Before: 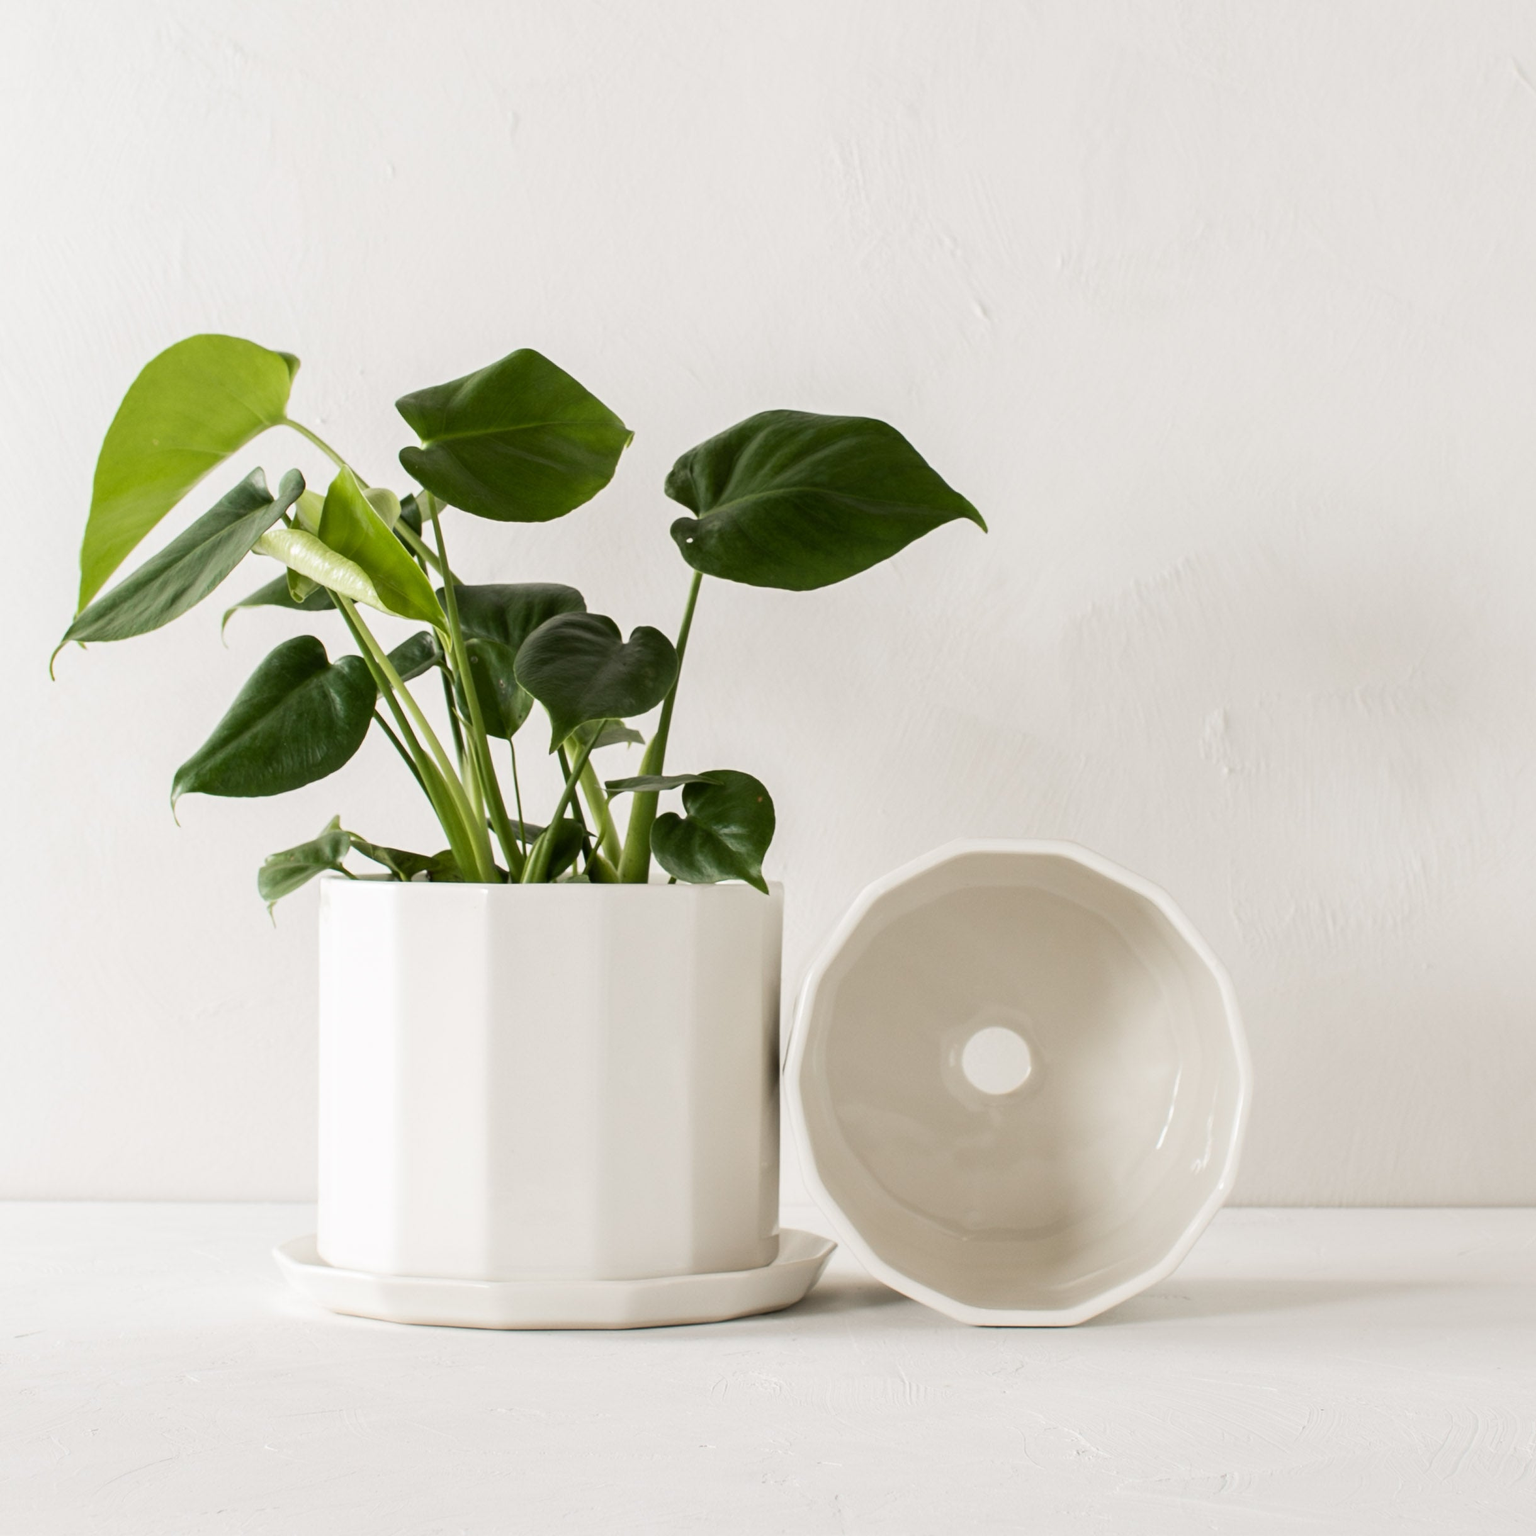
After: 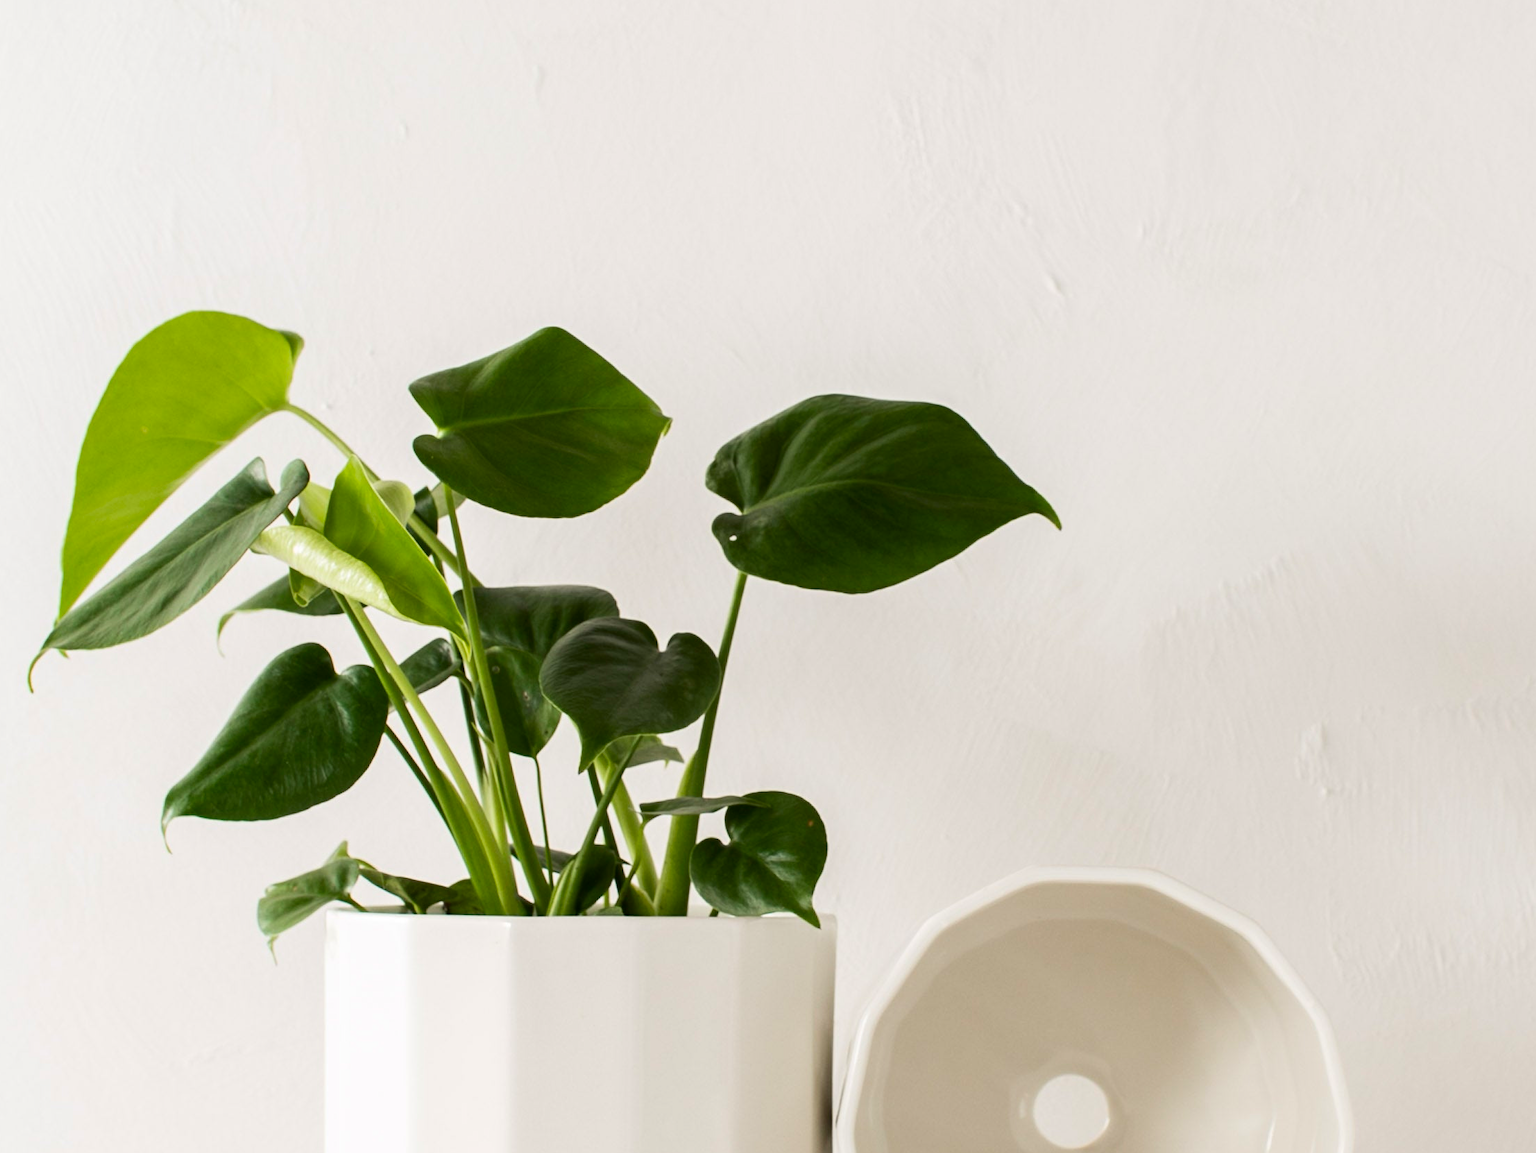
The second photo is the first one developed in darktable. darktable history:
crop: left 1.601%, top 3.411%, right 7.628%, bottom 28.465%
contrast brightness saturation: contrast 0.089, saturation 0.273
